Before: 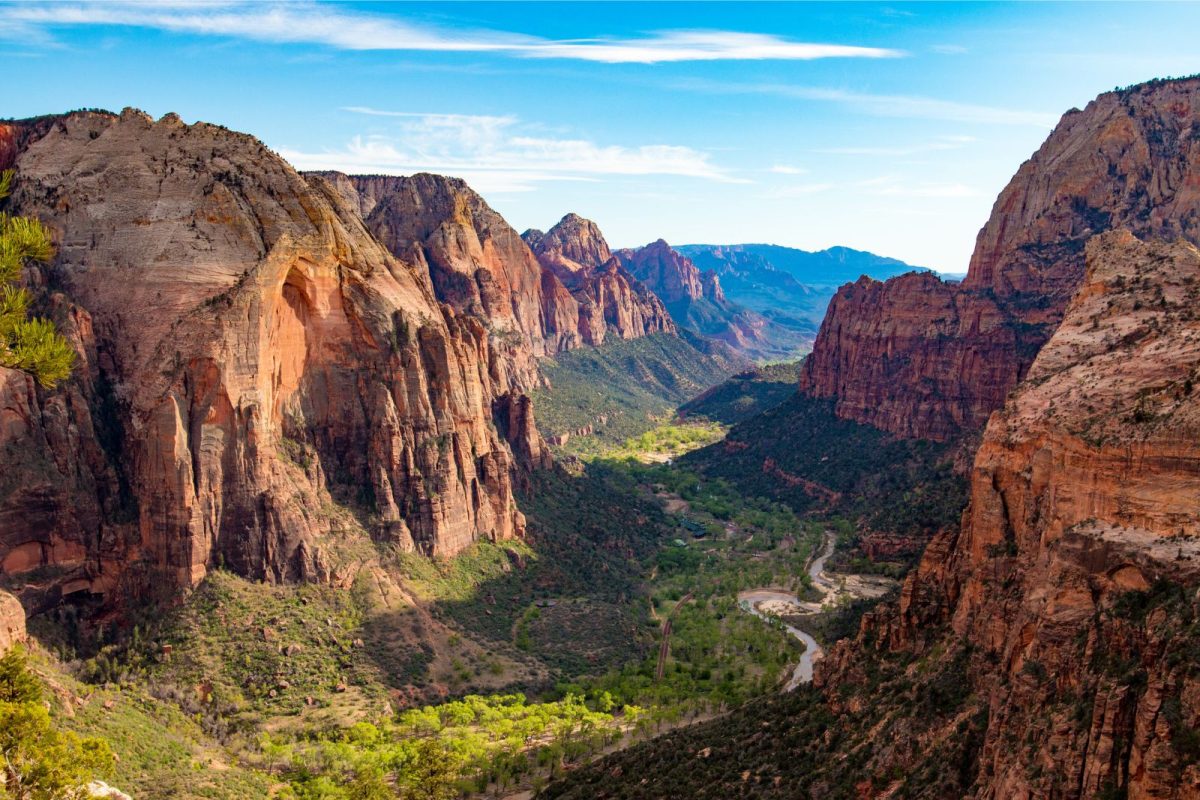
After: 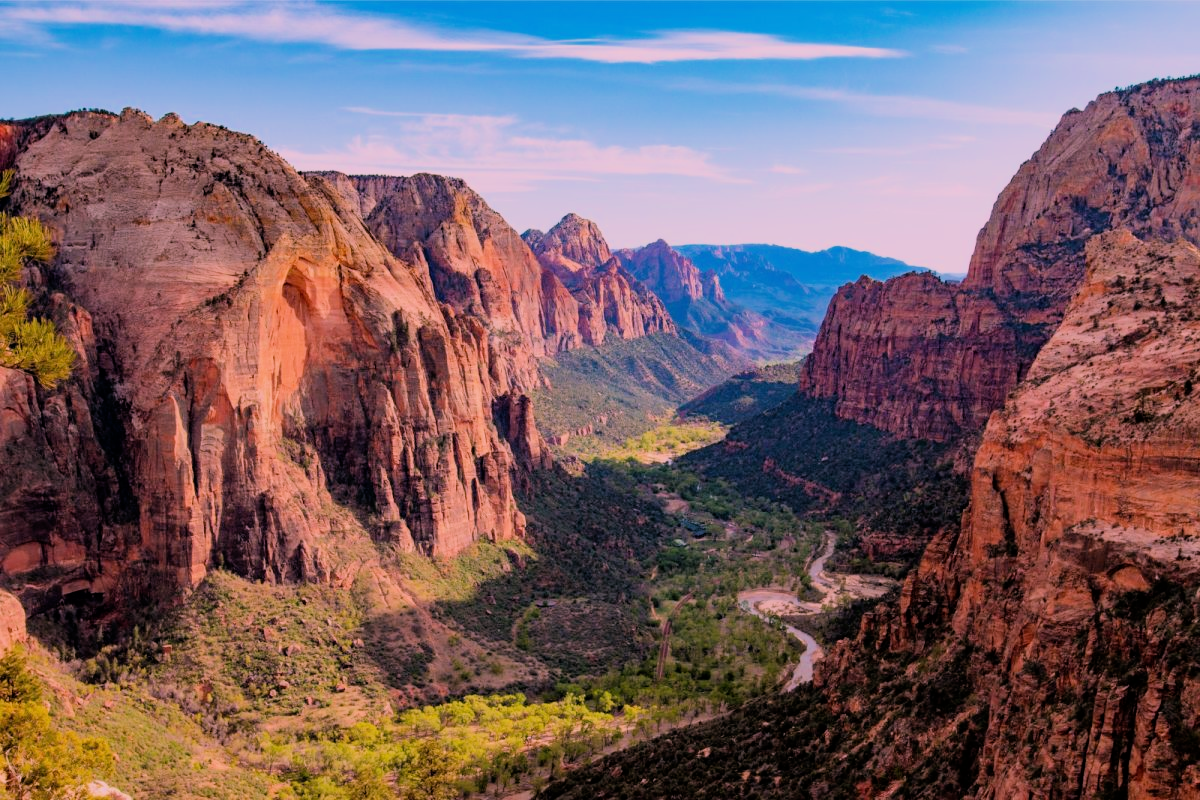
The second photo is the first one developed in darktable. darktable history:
filmic rgb: black relative exposure -7.15 EV, white relative exposure 5.36 EV, hardness 3.02, color science v6 (2022)
white balance: red 1.188, blue 1.11
